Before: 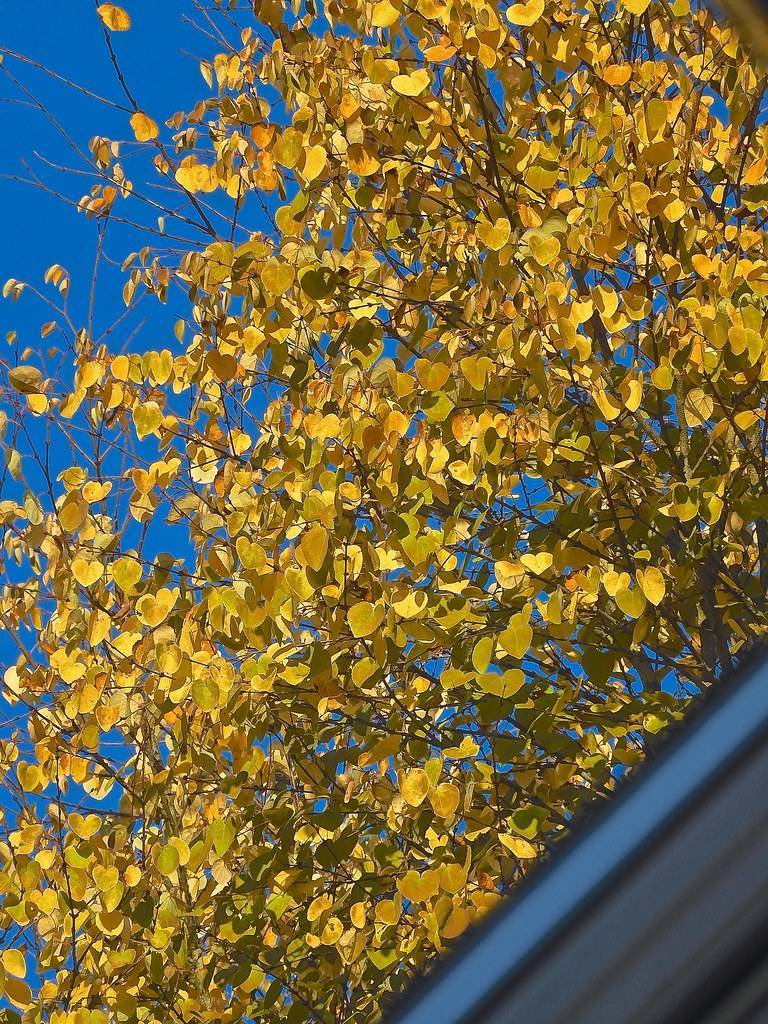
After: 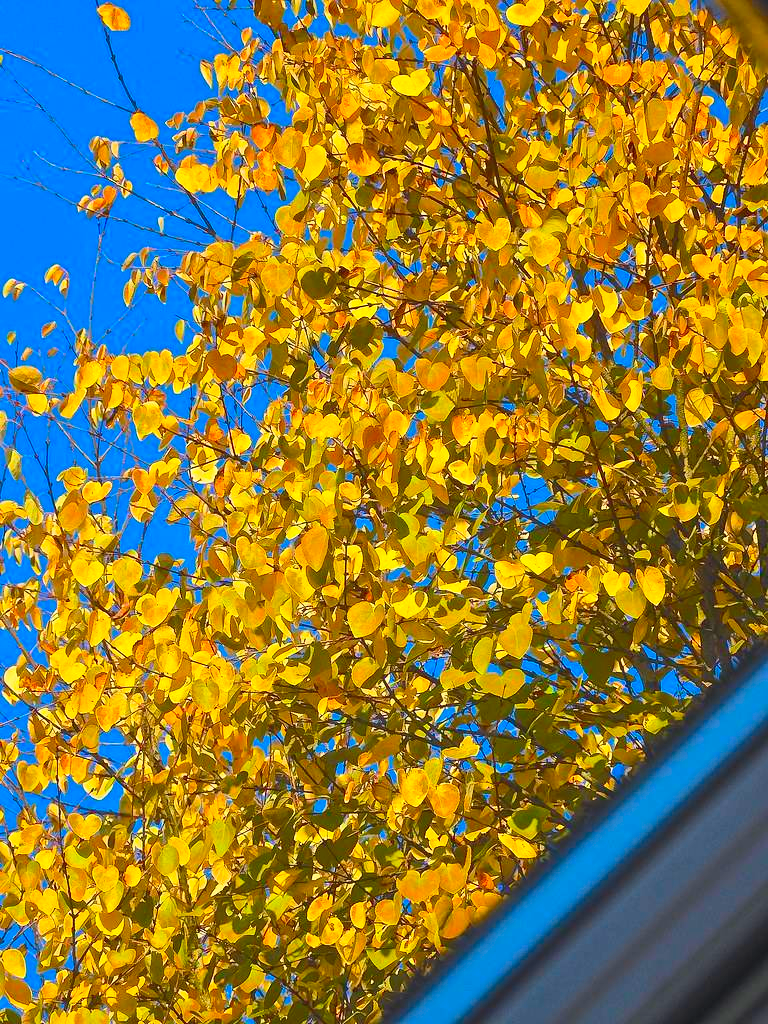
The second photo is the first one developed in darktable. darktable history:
contrast brightness saturation: contrast 0.205, brightness 0.192, saturation 0.802
